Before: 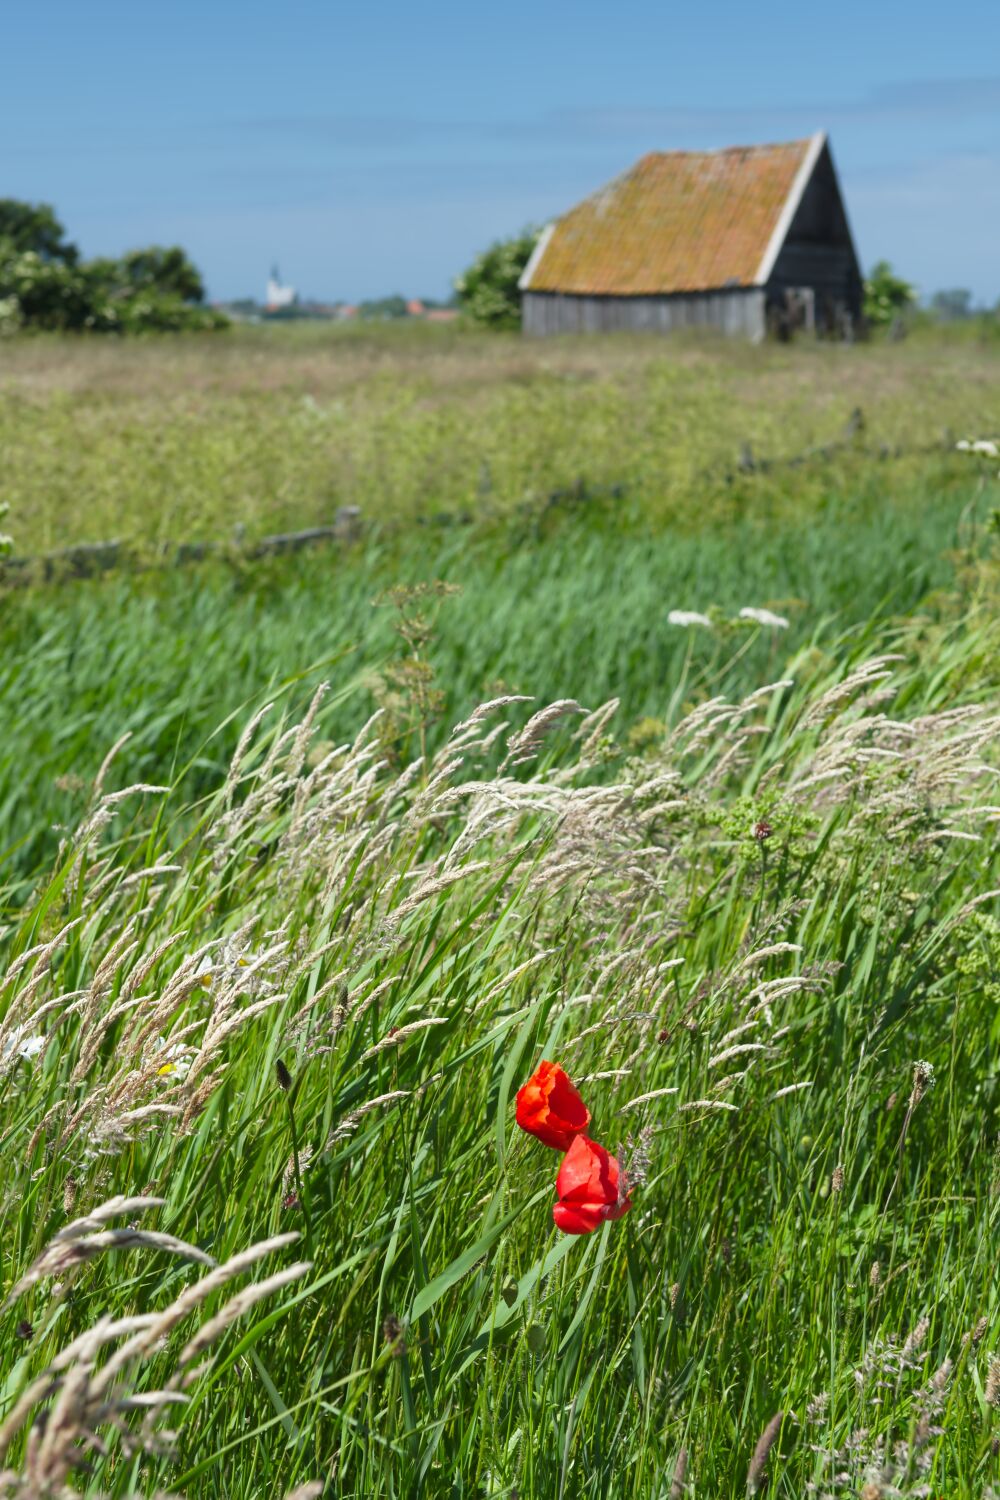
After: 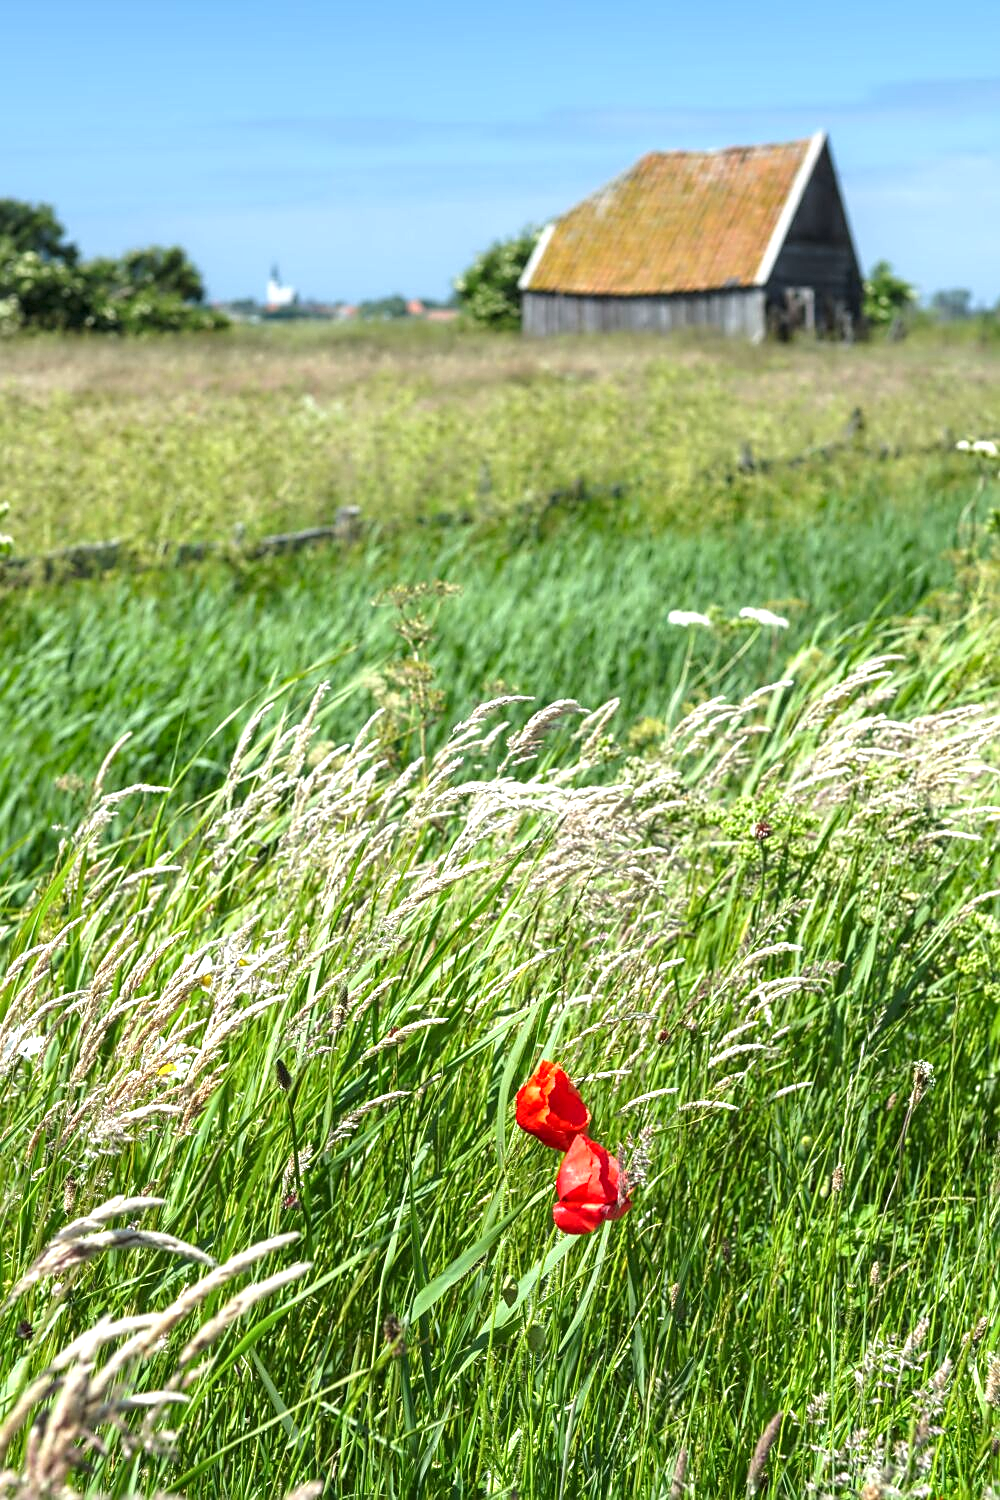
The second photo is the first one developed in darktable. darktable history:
local contrast: detail 130%
exposure: black level correction 0, exposure 0.703 EV, compensate highlight preservation false
sharpen: on, module defaults
